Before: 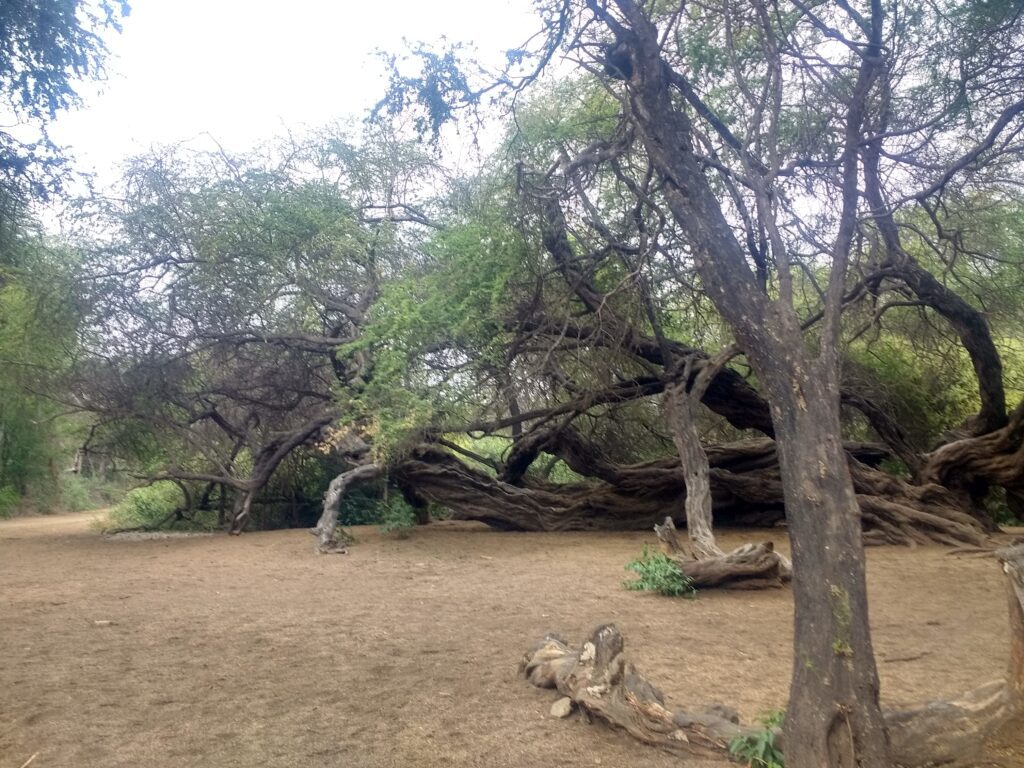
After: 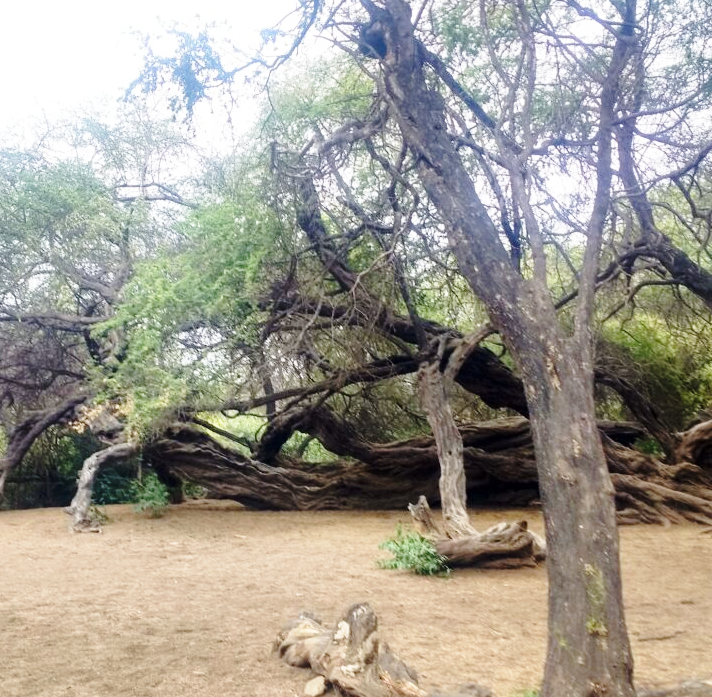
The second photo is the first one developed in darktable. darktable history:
crop and rotate: left 24.034%, top 2.838%, right 6.406%, bottom 6.299%
base curve: curves: ch0 [(0, 0) (0.028, 0.03) (0.121, 0.232) (0.46, 0.748) (0.859, 0.968) (1, 1)], preserve colors none
